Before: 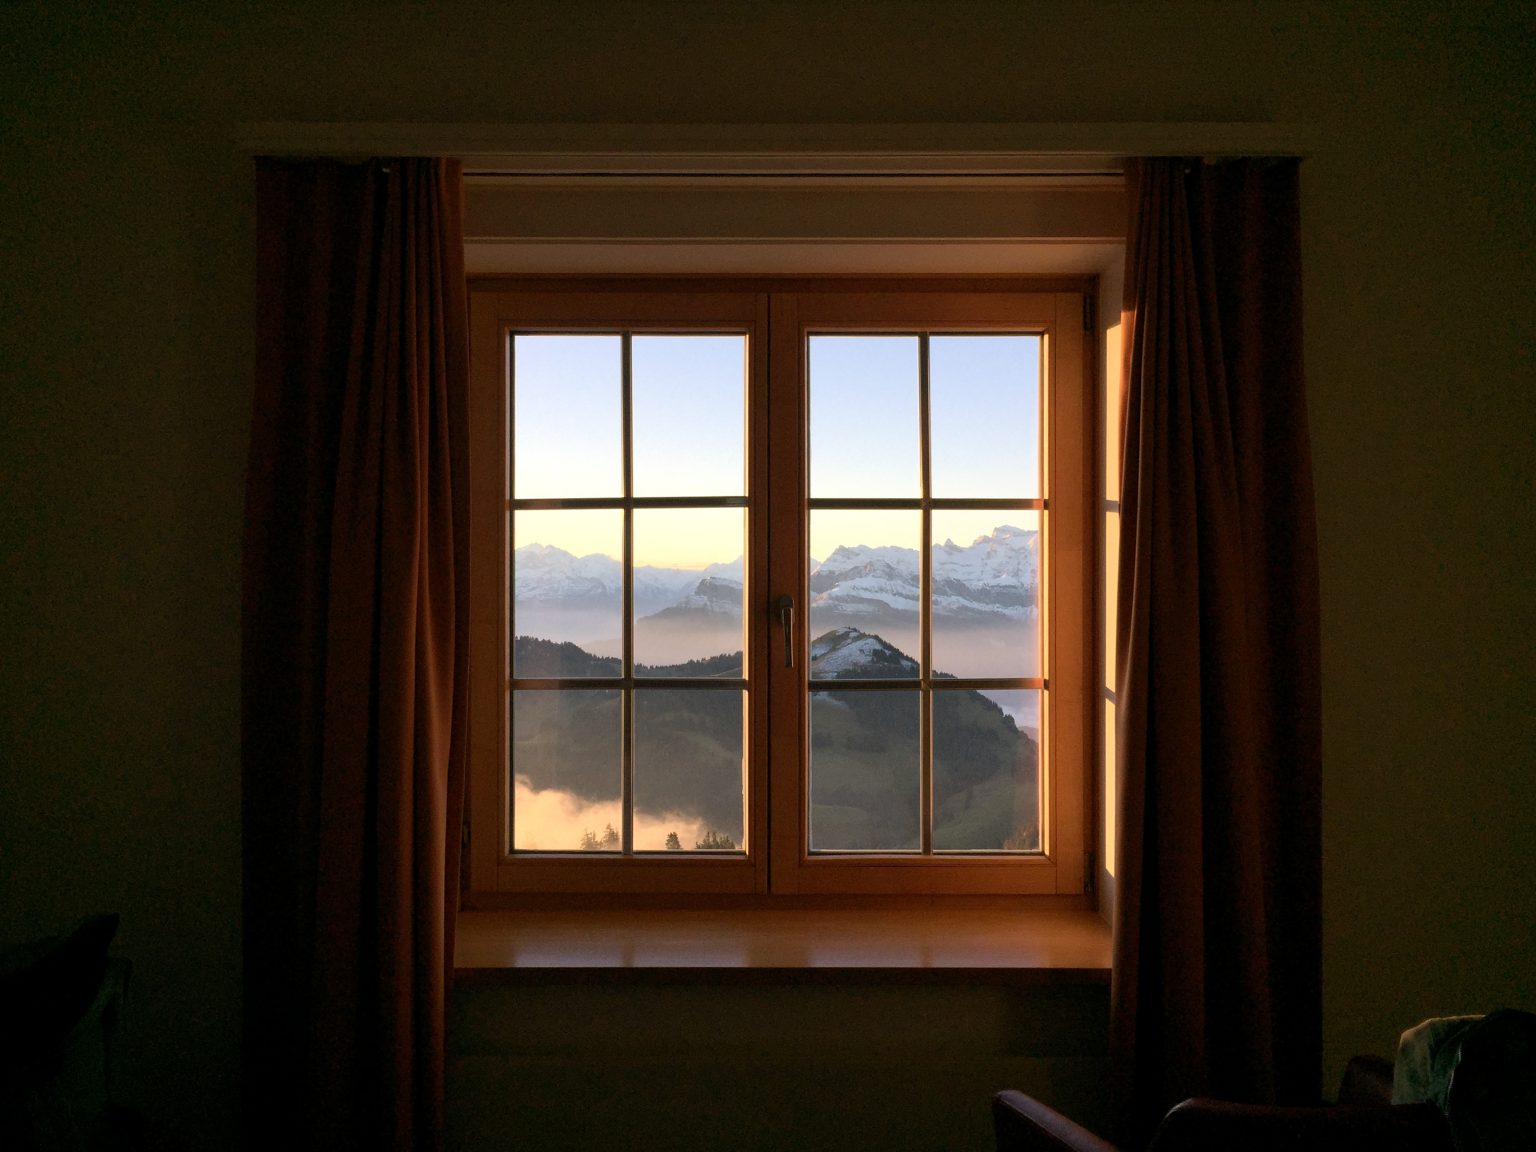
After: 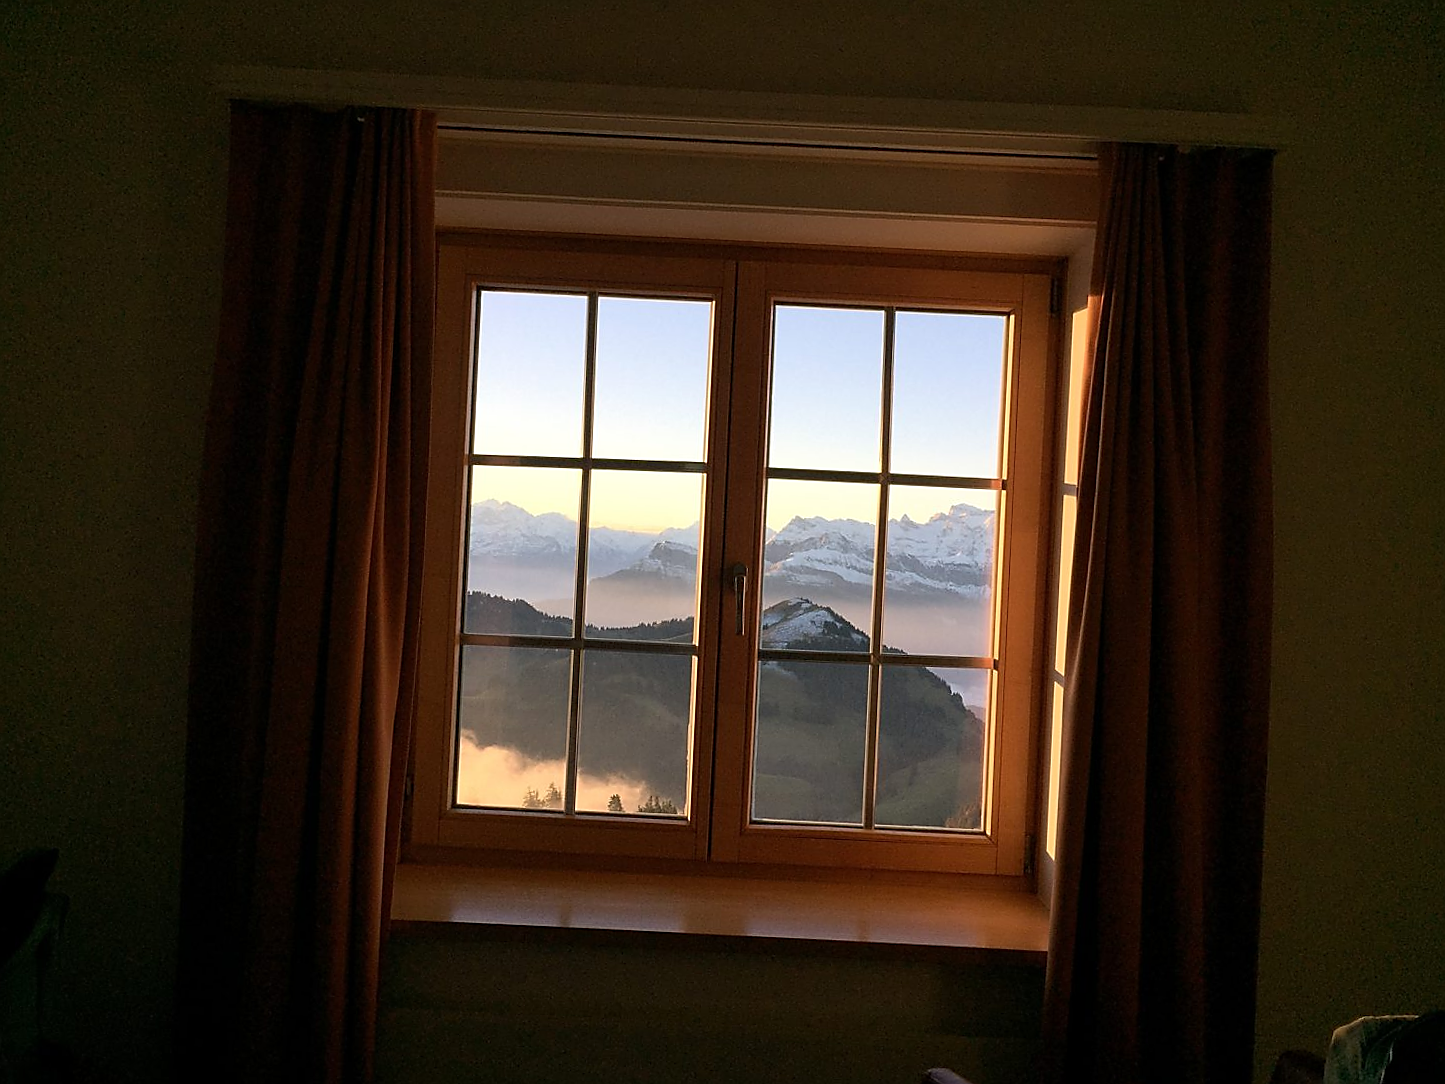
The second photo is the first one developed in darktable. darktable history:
sharpen: radius 1.378, amount 1.233, threshold 0.739
crop and rotate: angle -2.74°
